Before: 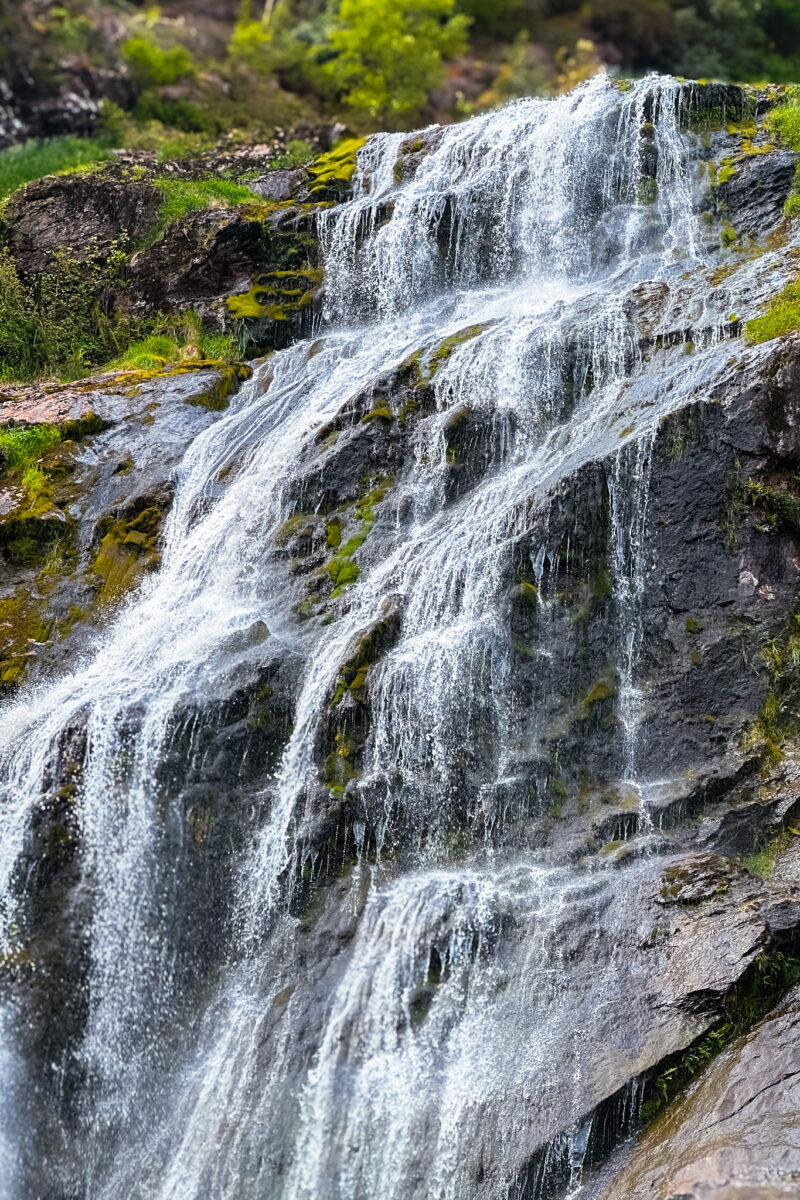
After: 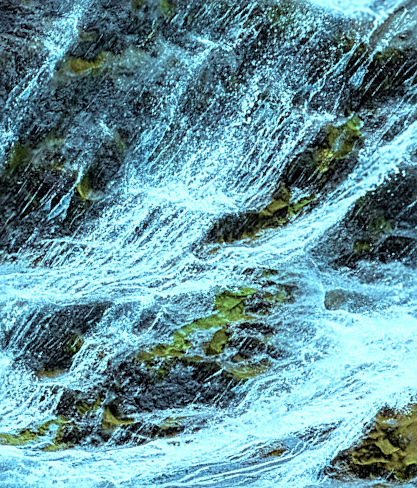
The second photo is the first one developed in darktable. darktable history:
crop and rotate: angle 147.23°, left 9.161%, top 15.556%, right 4.487%, bottom 17.139%
local contrast: on, module defaults
sharpen: on, module defaults
filmic rgb: black relative exposure -9.52 EV, white relative exposure 3.03 EV, hardness 6.07, iterations of high-quality reconstruction 0
color balance rgb: highlights gain › chroma 5.494%, highlights gain › hue 196.35°, linear chroma grading › global chroma 19.584%, perceptual saturation grading › global saturation 20%, perceptual saturation grading › highlights -25.415%, perceptual saturation grading › shadows 24.432%, global vibrance 20%
exposure: black level correction 0, exposure 0.5 EV, compensate highlight preservation false
color correction: highlights a* -13.11, highlights b* -17.63, saturation 0.709
